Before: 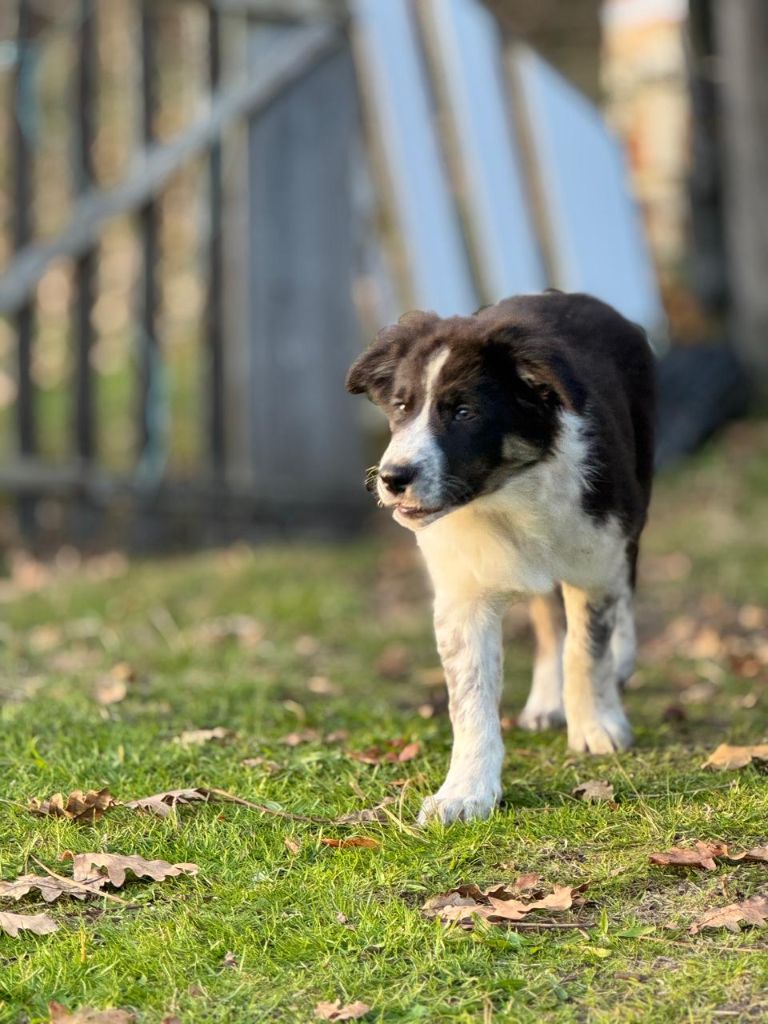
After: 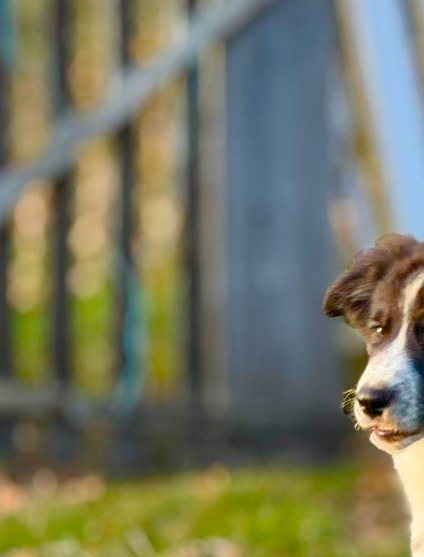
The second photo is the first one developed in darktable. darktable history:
color balance rgb: power › hue 74.97°, linear chroma grading › global chroma 14.766%, perceptual saturation grading › global saturation 34.922%, perceptual saturation grading › highlights -25.268%, perceptual saturation grading › shadows 50.062%, global vibrance 9.327%
crop and rotate: left 3.059%, top 7.574%, right 41.712%, bottom 37.937%
